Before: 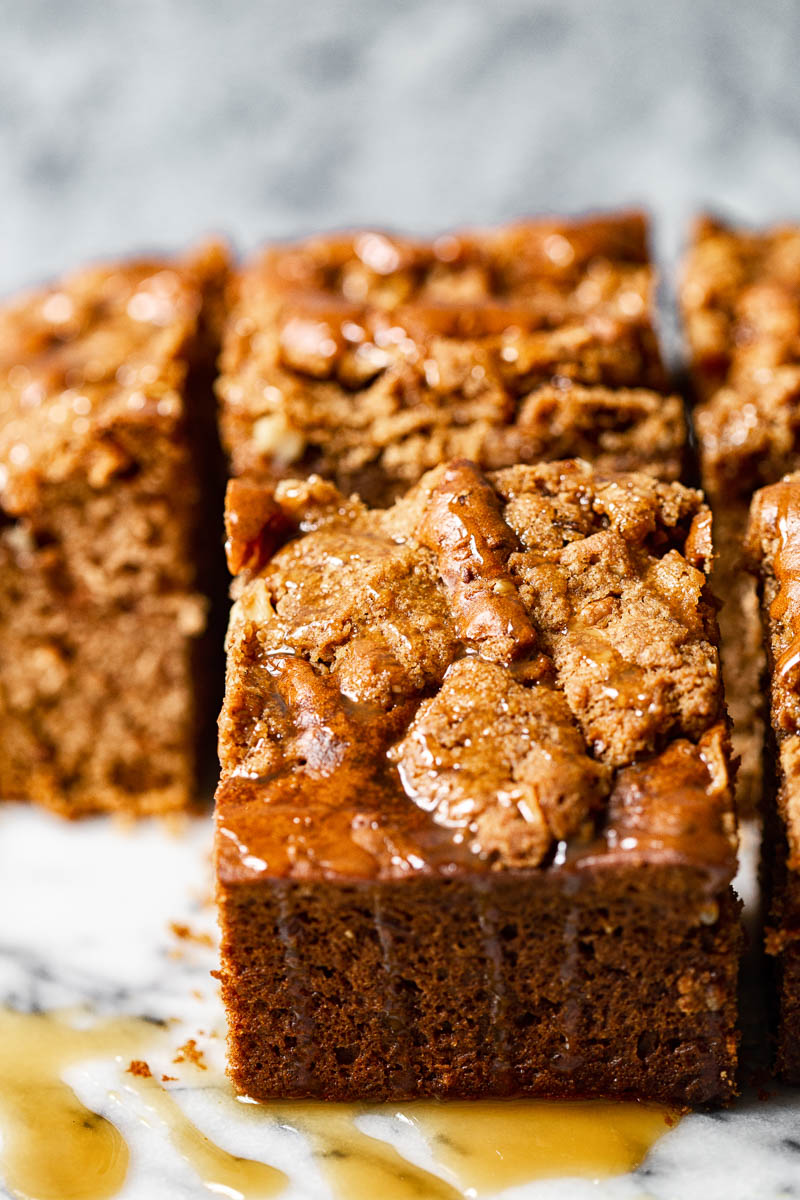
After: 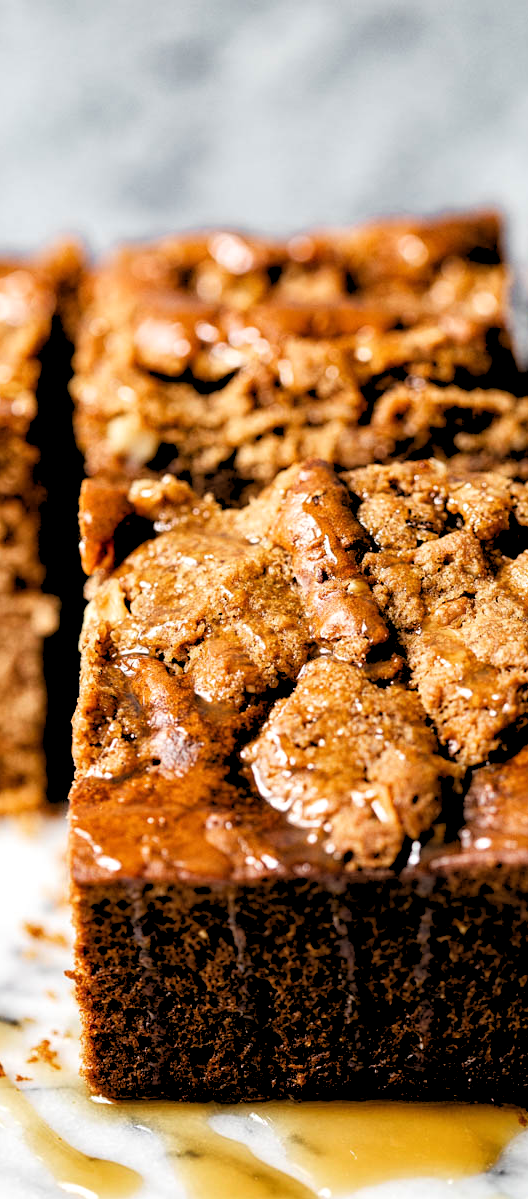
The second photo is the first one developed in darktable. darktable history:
crop and rotate: left 18.442%, right 15.508%
rgb levels: levels [[0.029, 0.461, 0.922], [0, 0.5, 1], [0, 0.5, 1]]
